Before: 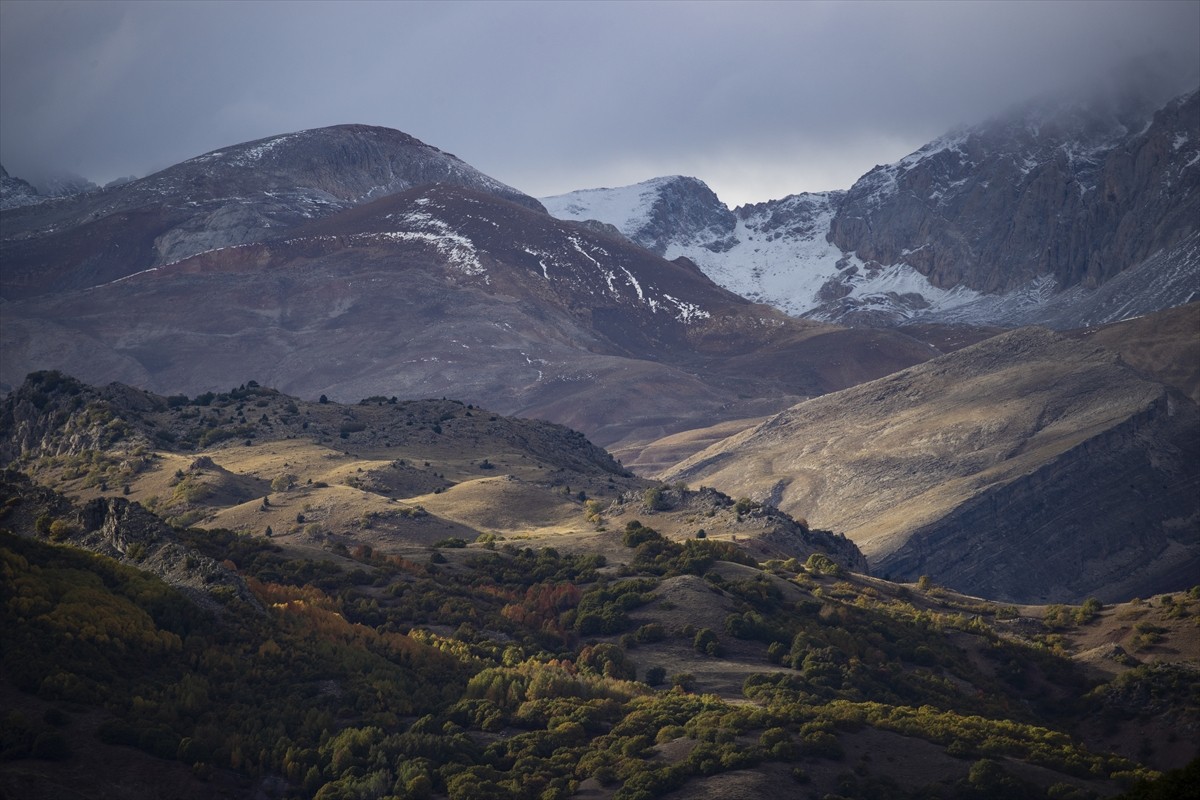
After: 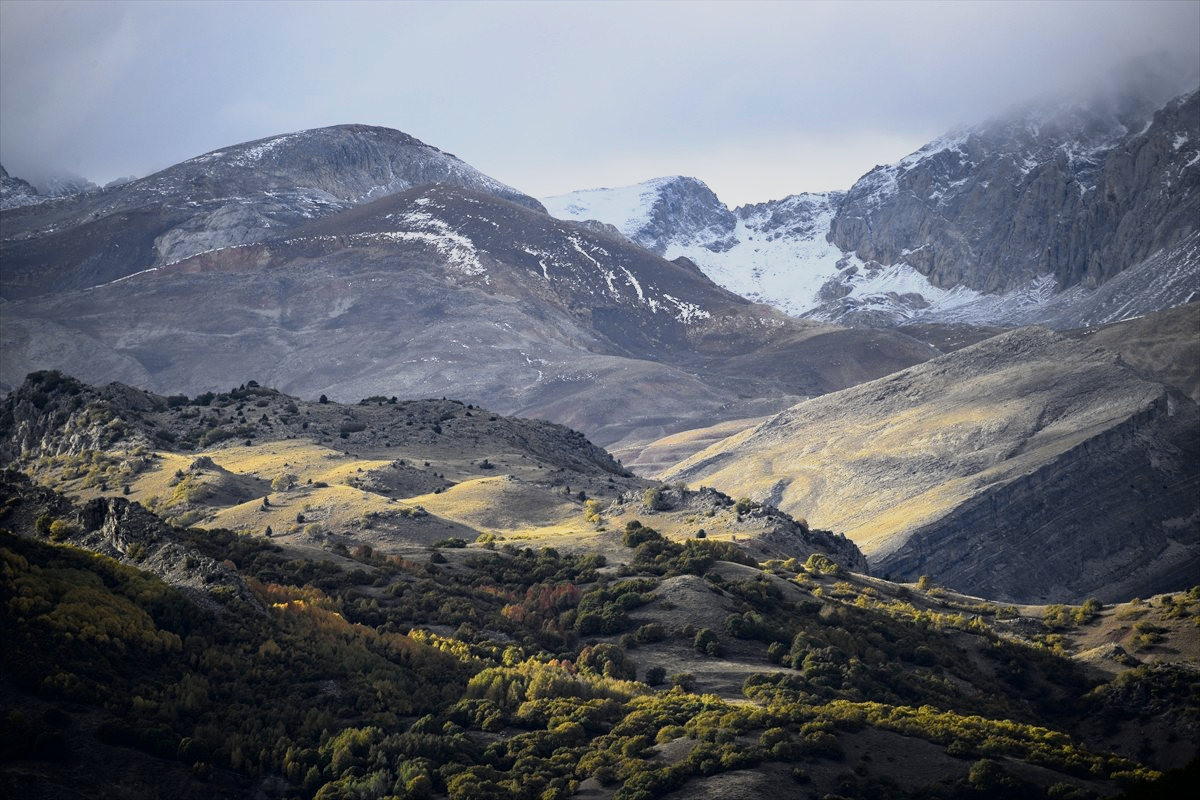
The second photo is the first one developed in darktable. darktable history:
tone curve: curves: ch0 [(0, 0) (0.048, 0.024) (0.099, 0.082) (0.227, 0.255) (0.407, 0.482) (0.543, 0.634) (0.719, 0.77) (0.837, 0.843) (1, 0.906)]; ch1 [(0, 0) (0.3, 0.268) (0.404, 0.374) (0.475, 0.463) (0.501, 0.499) (0.514, 0.502) (0.551, 0.541) (0.643, 0.648) (0.682, 0.674) (0.802, 0.812) (1, 1)]; ch2 [(0, 0) (0.259, 0.207) (0.323, 0.311) (0.364, 0.368) (0.442, 0.461) (0.498, 0.498) (0.531, 0.528) (0.581, 0.602) (0.629, 0.659) (0.768, 0.728) (1, 1)], color space Lab, independent channels, preserve colors none
base curve: curves: ch0 [(0, 0) (0.005, 0.002) (0.193, 0.295) (0.399, 0.664) (0.75, 0.928) (1, 1)], preserve colors none
exposure: compensate highlight preservation false
